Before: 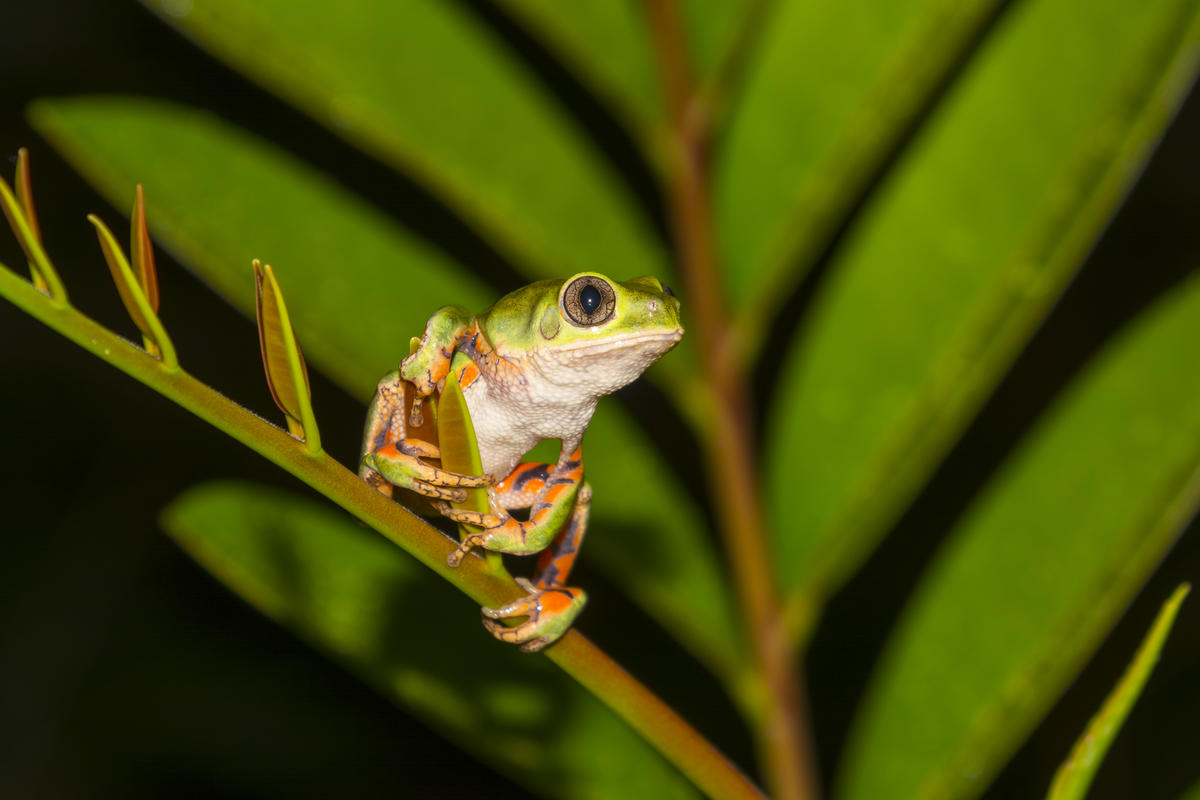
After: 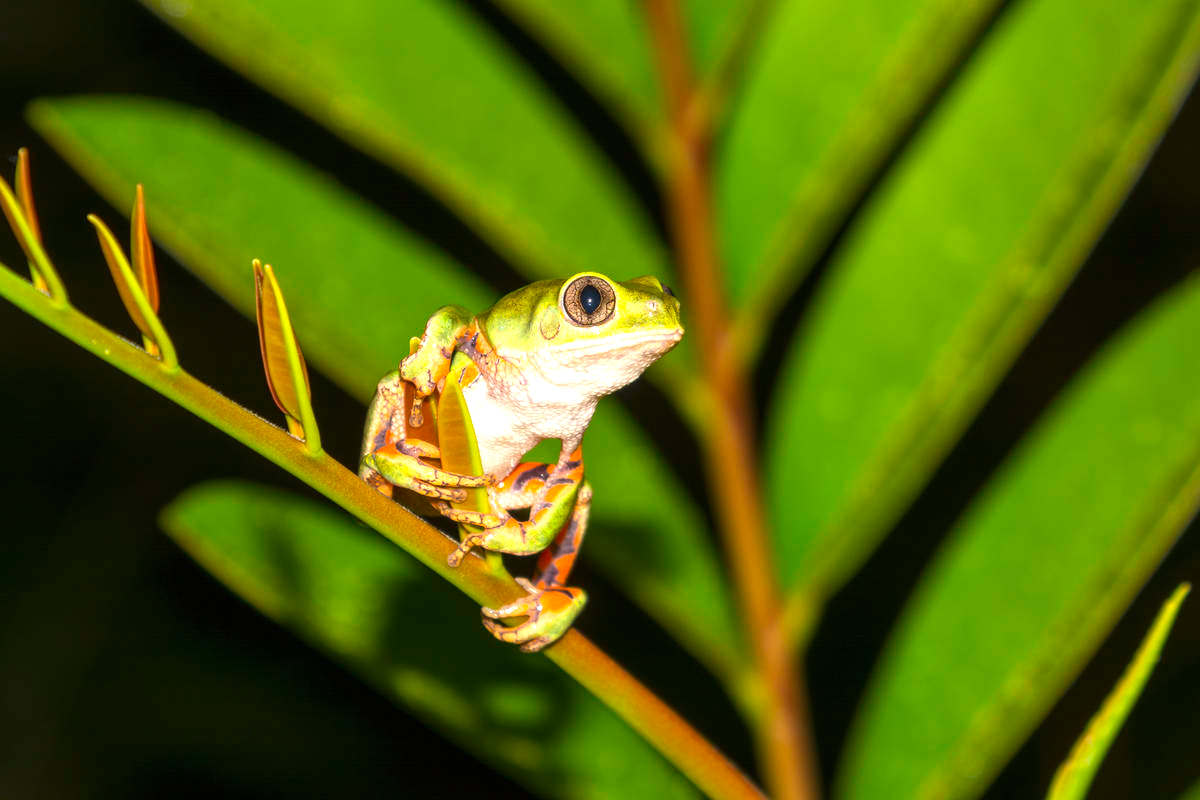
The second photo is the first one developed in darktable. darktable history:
exposure: black level correction 0, exposure 0.863 EV, compensate highlight preservation false
